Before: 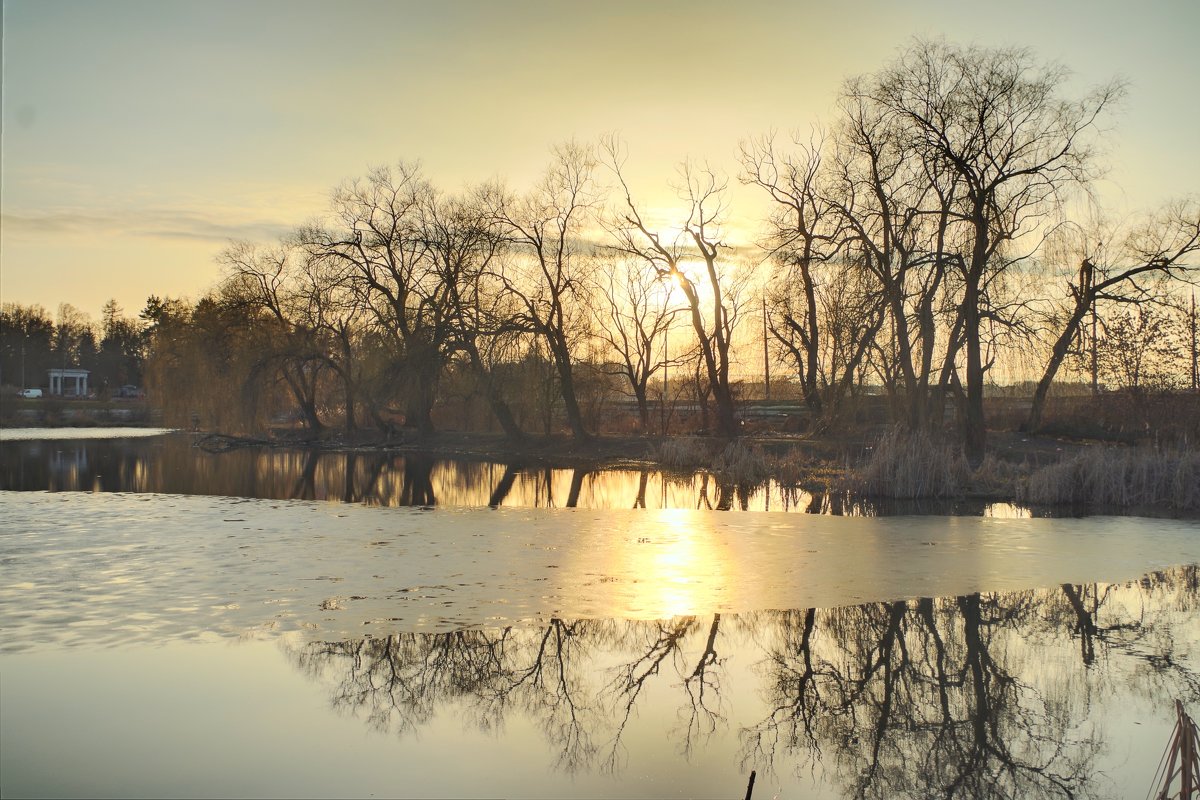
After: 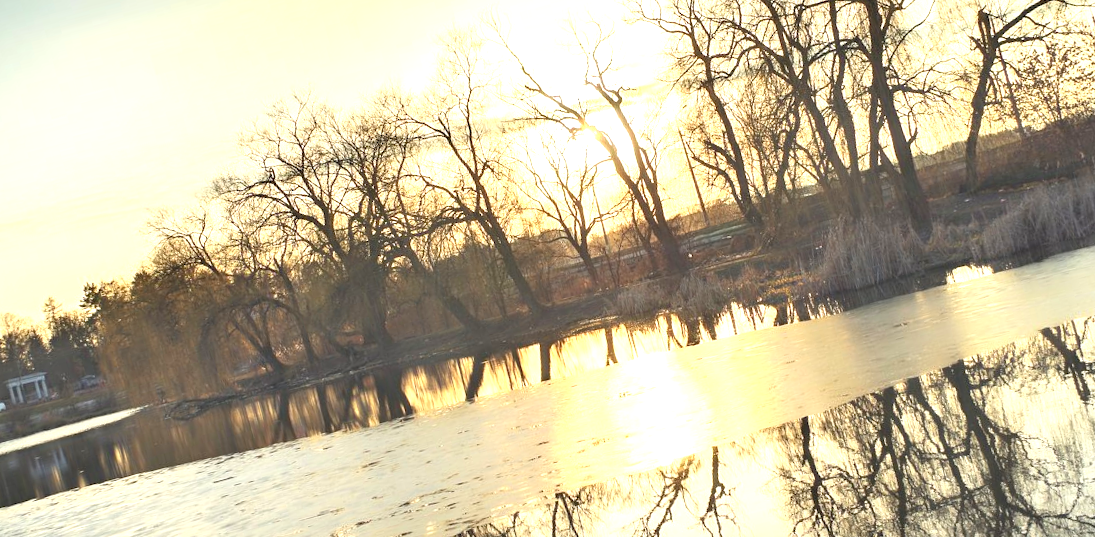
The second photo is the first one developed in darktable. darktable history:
rotate and perspective: rotation -14.8°, crop left 0.1, crop right 0.903, crop top 0.25, crop bottom 0.748
exposure: black level correction 0, exposure 1.1 EV, compensate exposure bias true, compensate highlight preservation false
